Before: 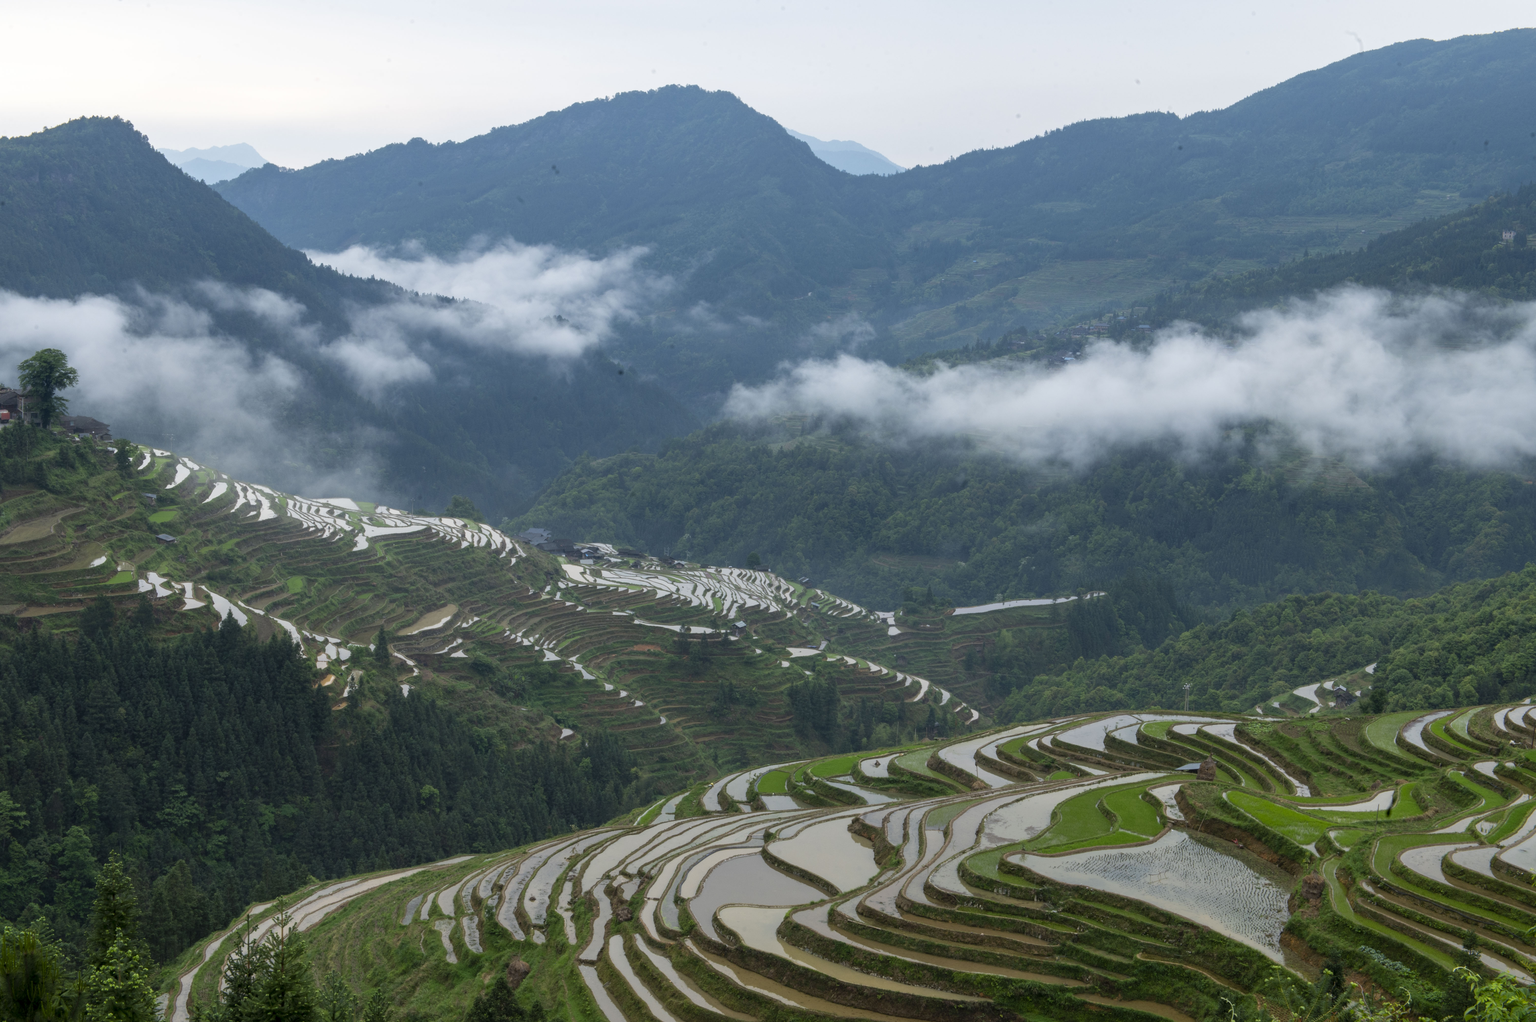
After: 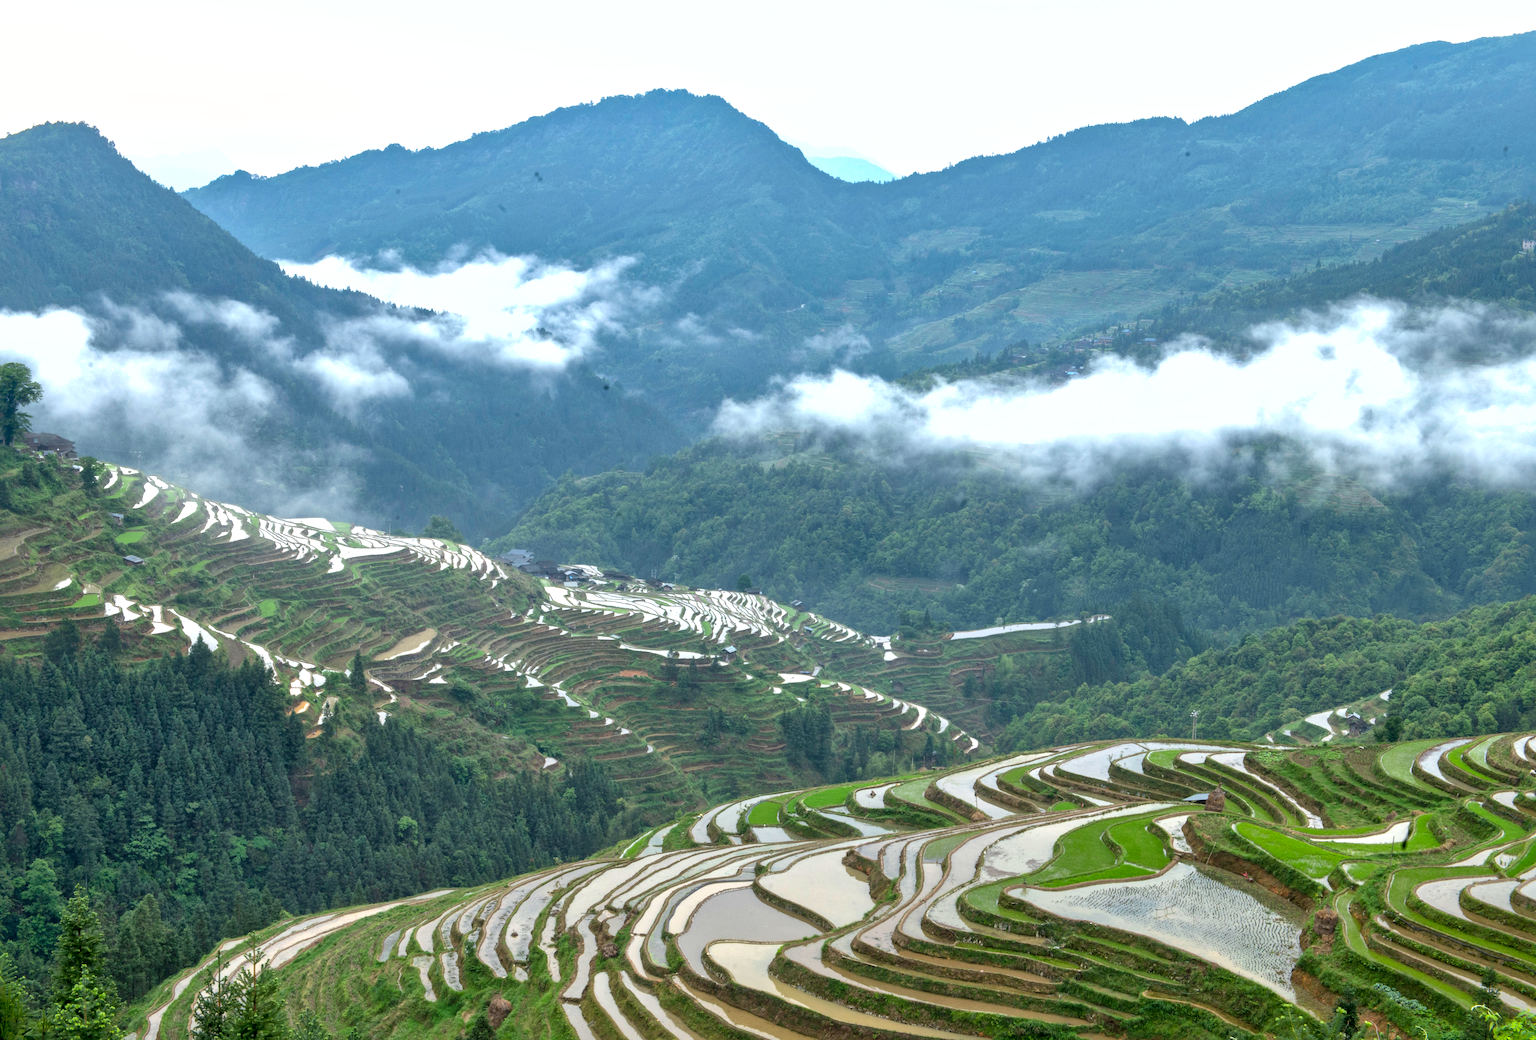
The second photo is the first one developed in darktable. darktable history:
crop and rotate: left 2.493%, right 1.286%, bottom 2.075%
local contrast: mode bilateral grid, contrast 19, coarseness 51, detail 120%, midtone range 0.2
exposure: black level correction 0.001, exposure 1.035 EV, compensate highlight preservation false
shadows and highlights: on, module defaults
